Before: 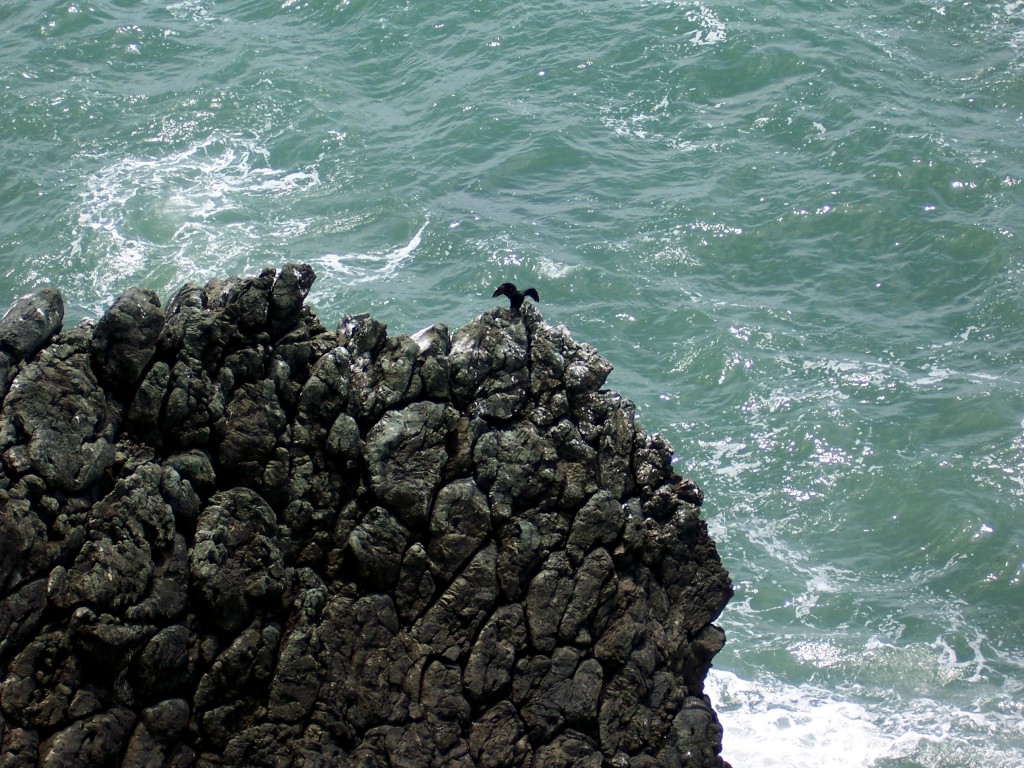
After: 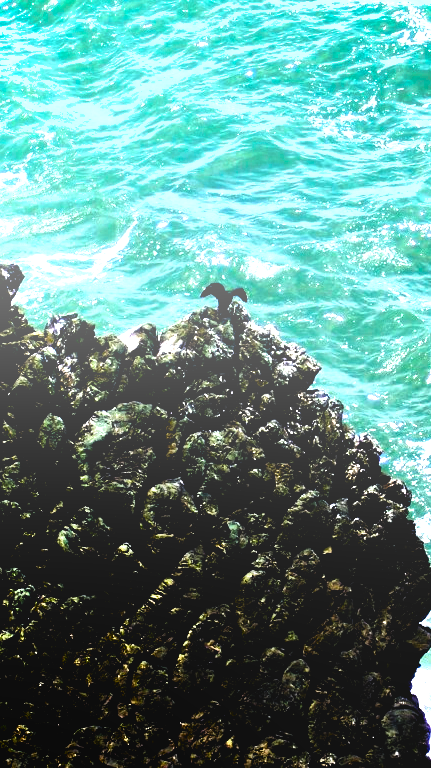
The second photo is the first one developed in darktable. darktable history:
color balance rgb: linear chroma grading › global chroma 18.9%, perceptual saturation grading › global saturation 20%, perceptual saturation grading › highlights -25%, perceptual saturation grading › shadows 50%, global vibrance 18.93%
filmic rgb: black relative exposure -8.2 EV, white relative exposure 2.2 EV, threshold 3 EV, hardness 7.11, latitude 85.74%, contrast 1.696, highlights saturation mix -4%, shadows ↔ highlights balance -2.69%, color science v5 (2021), contrast in shadows safe, contrast in highlights safe, enable highlight reconstruction true
exposure: exposure -0.05 EV
contrast brightness saturation: contrast 0.12, brightness -0.12, saturation 0.2
bloom: size 38%, threshold 95%, strength 30%
crop: left 28.583%, right 29.231%
levels: levels [0.012, 0.367, 0.697]
shadows and highlights: soften with gaussian
